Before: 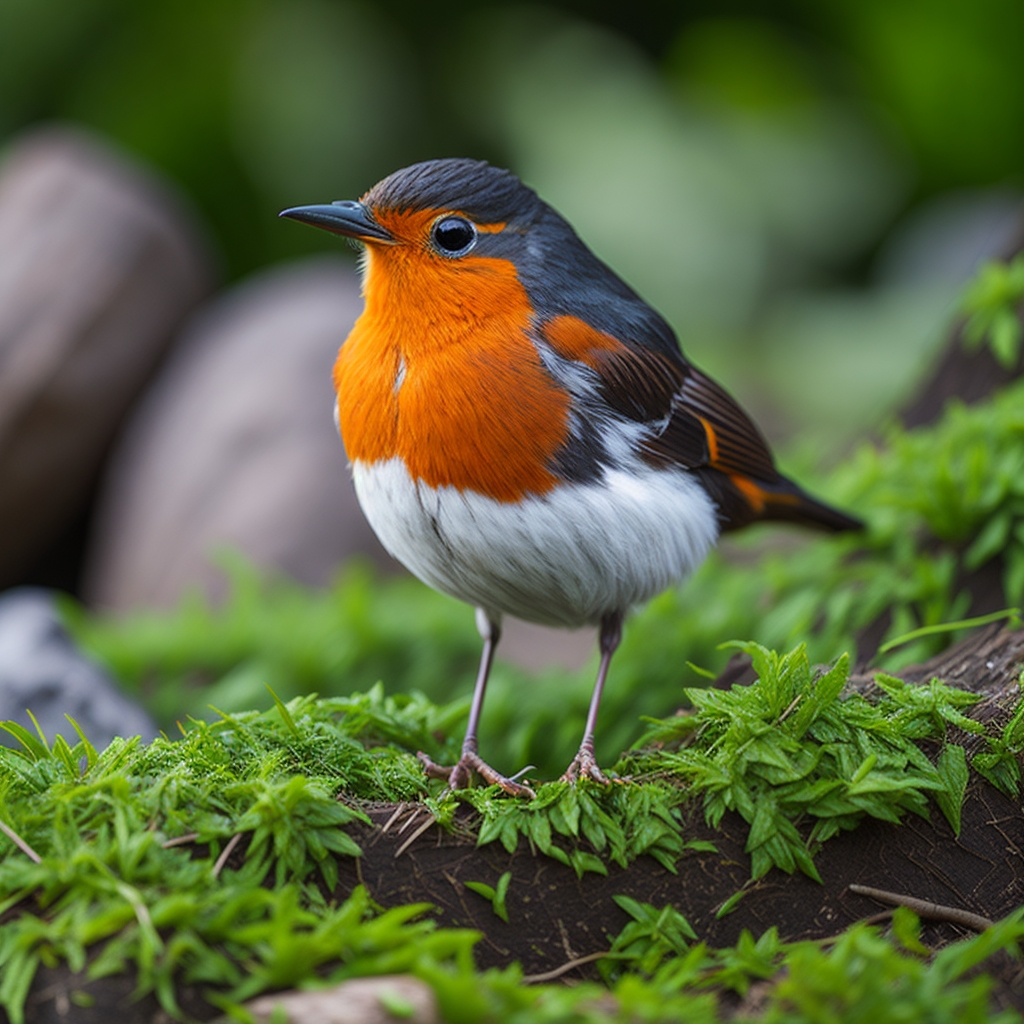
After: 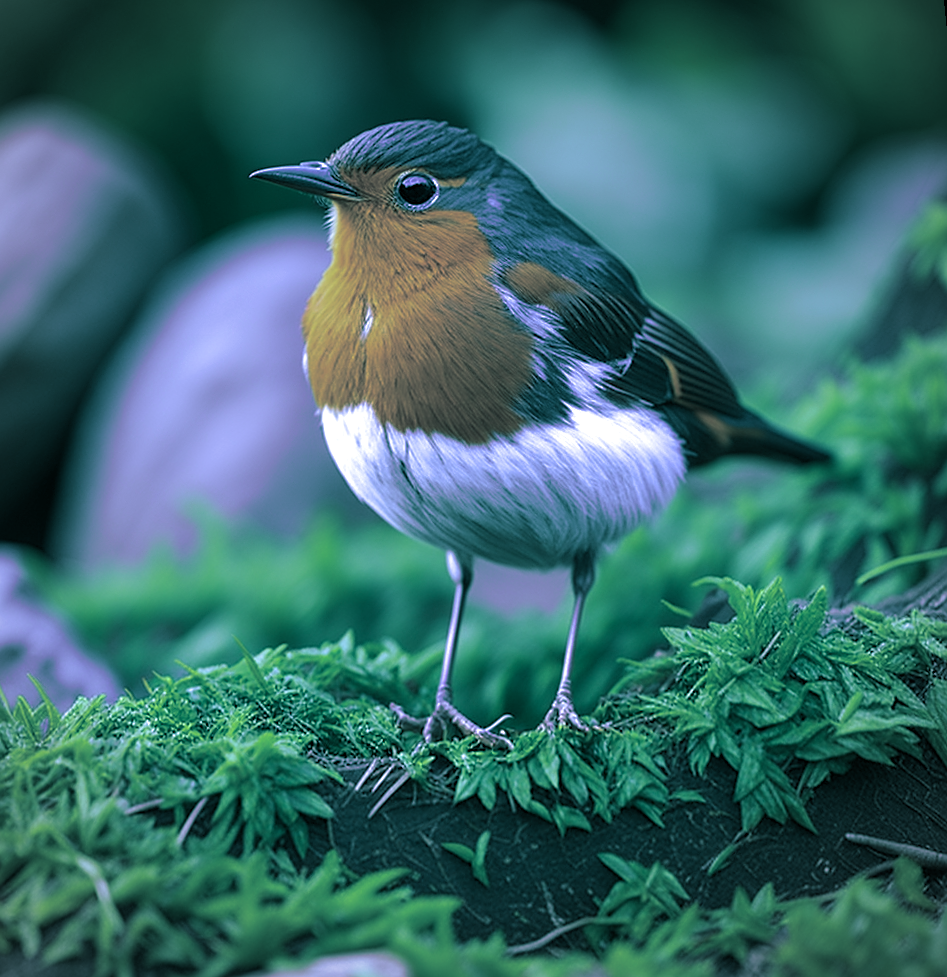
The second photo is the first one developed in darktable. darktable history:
vignetting: fall-off radius 93.87%
rotate and perspective: rotation -1.68°, lens shift (vertical) -0.146, crop left 0.049, crop right 0.912, crop top 0.032, crop bottom 0.96
color contrast: blue-yellow contrast 0.7
sharpen: on, module defaults
white balance: red 0.766, blue 1.537
split-toning: shadows › hue 183.6°, shadows › saturation 0.52, highlights › hue 0°, highlights › saturation 0
